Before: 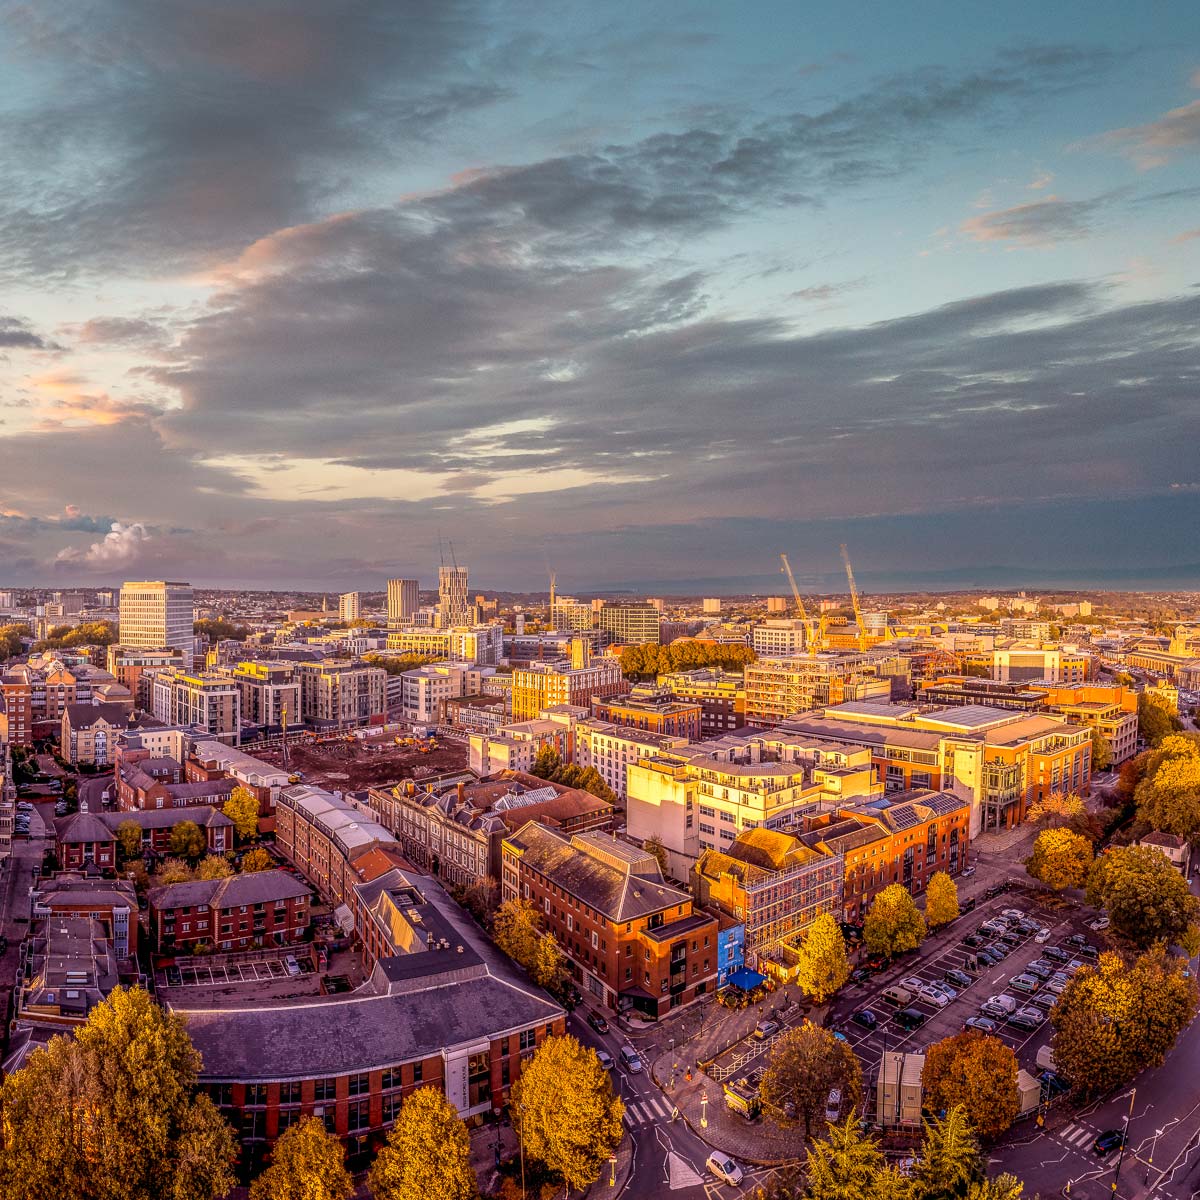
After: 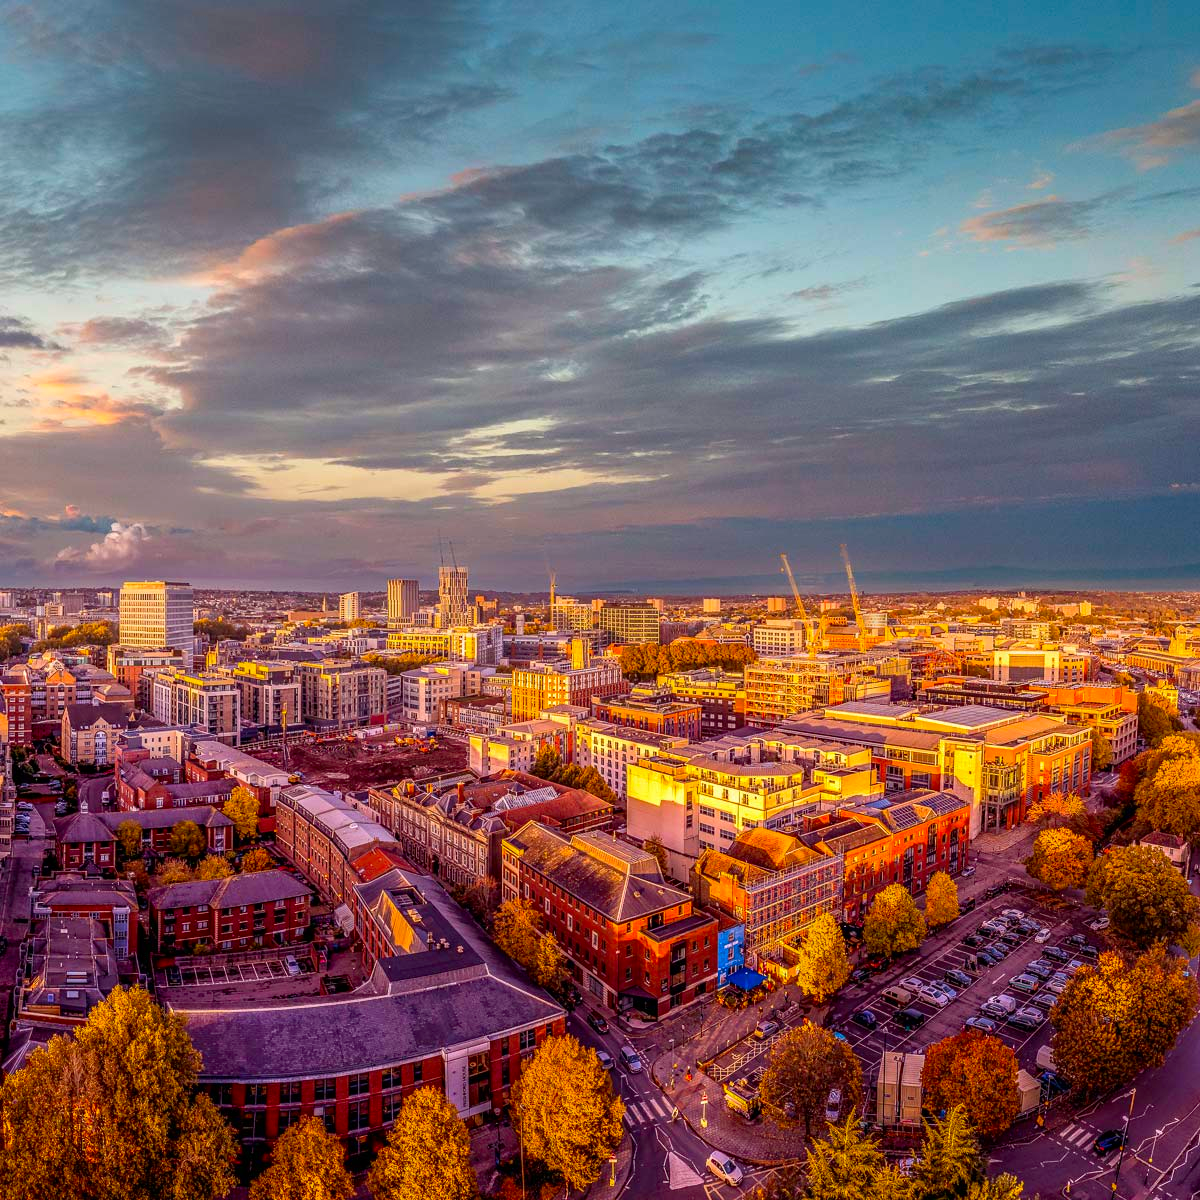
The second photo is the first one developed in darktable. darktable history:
contrast brightness saturation: brightness -0.019, saturation 0.364
haze removal: adaptive false
